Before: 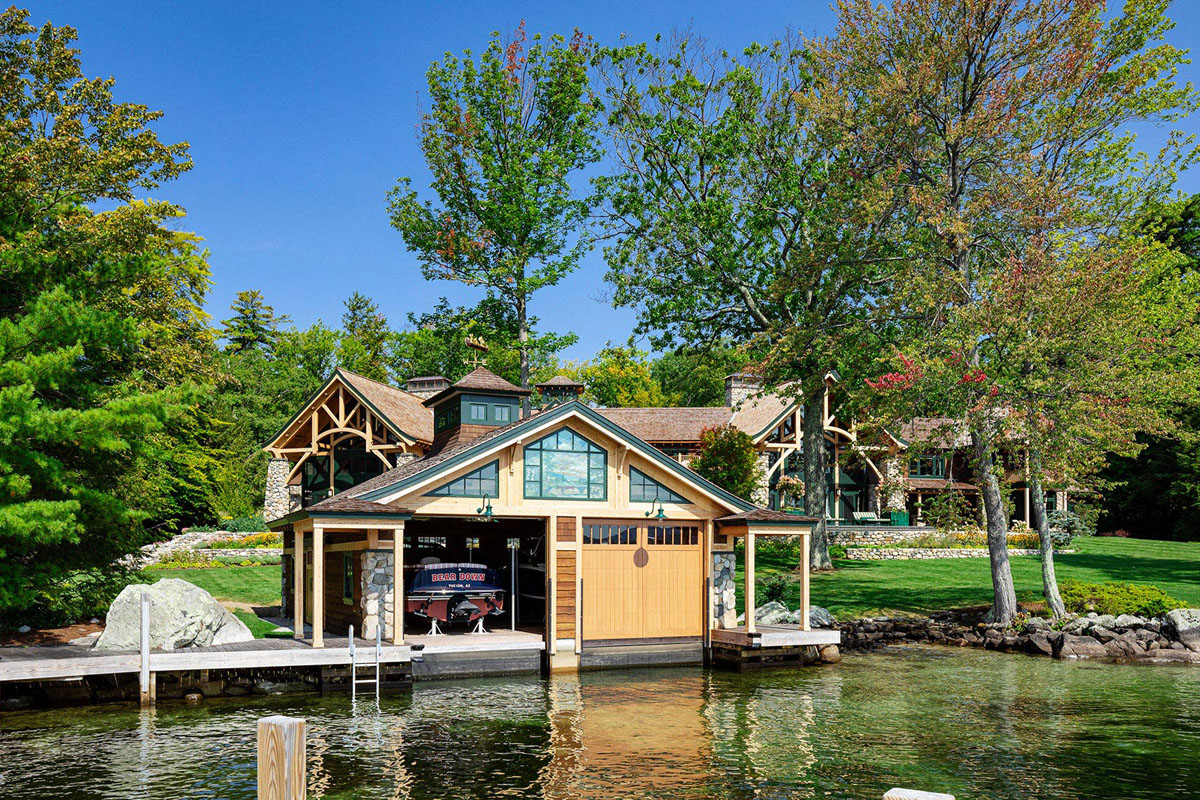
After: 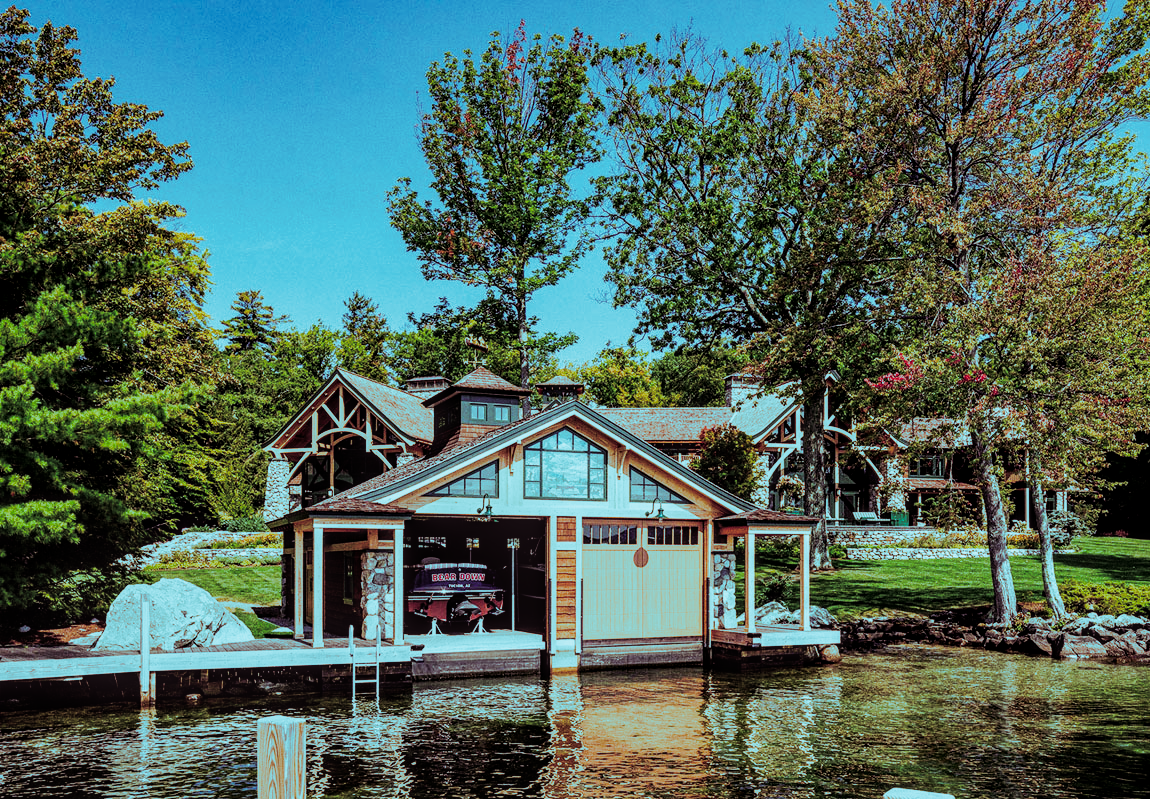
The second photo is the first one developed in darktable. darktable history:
crop: right 4.126%, bottom 0.031%
sigmoid: contrast 1.8, skew -0.2, preserve hue 0%, red attenuation 0.1, red rotation 0.035, green attenuation 0.1, green rotation -0.017, blue attenuation 0.15, blue rotation -0.052, base primaries Rec2020
split-toning: shadows › hue 327.6°, highlights › hue 198°, highlights › saturation 0.55, balance -21.25, compress 0%
local contrast: on, module defaults
